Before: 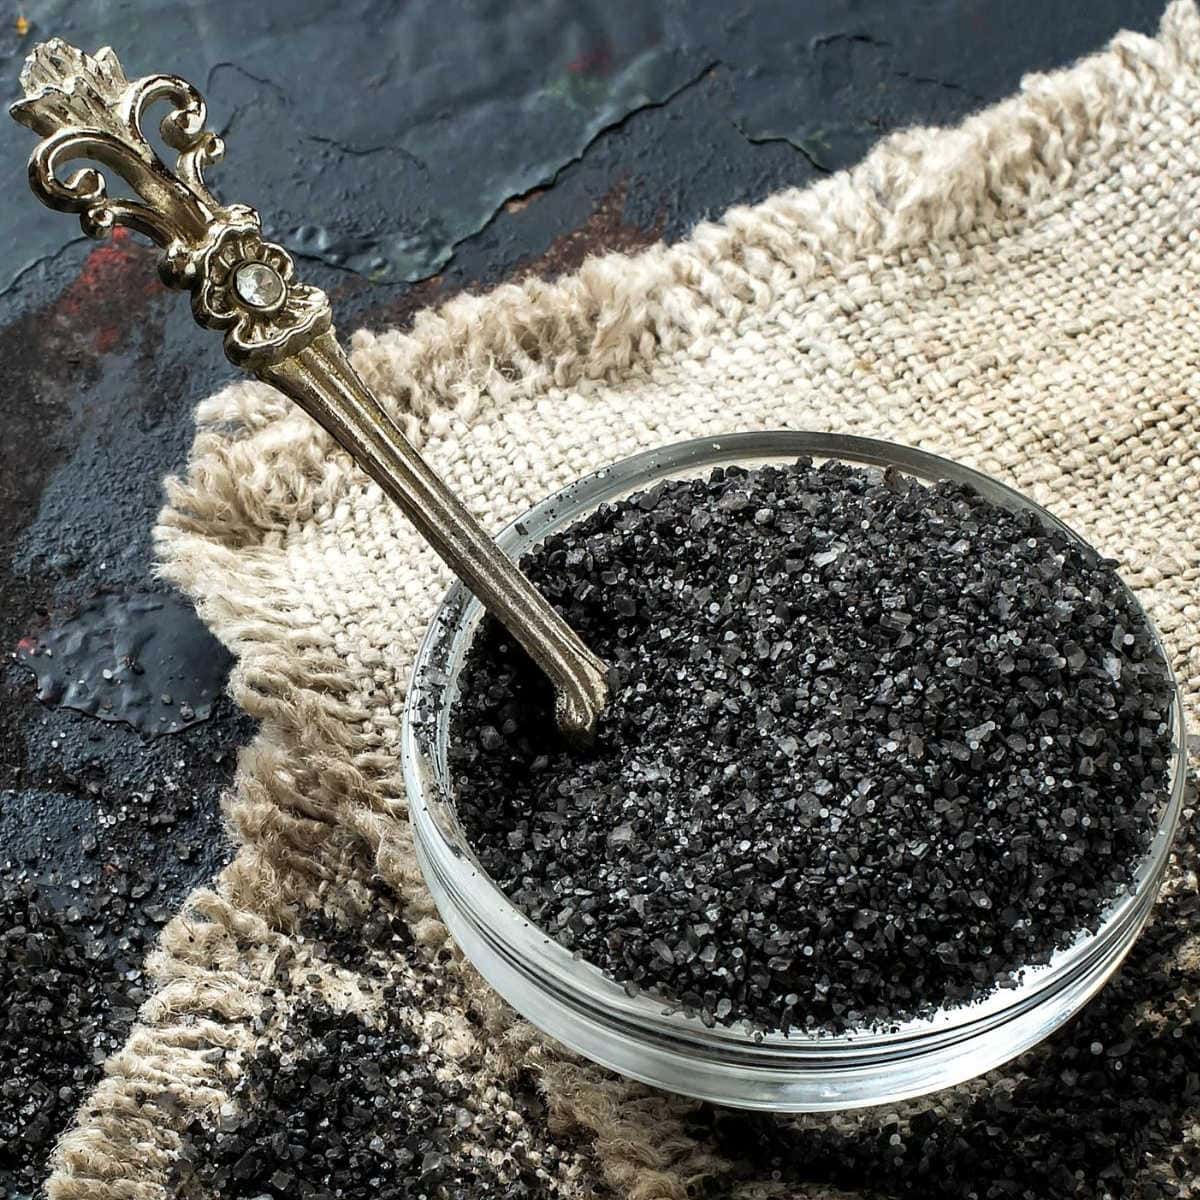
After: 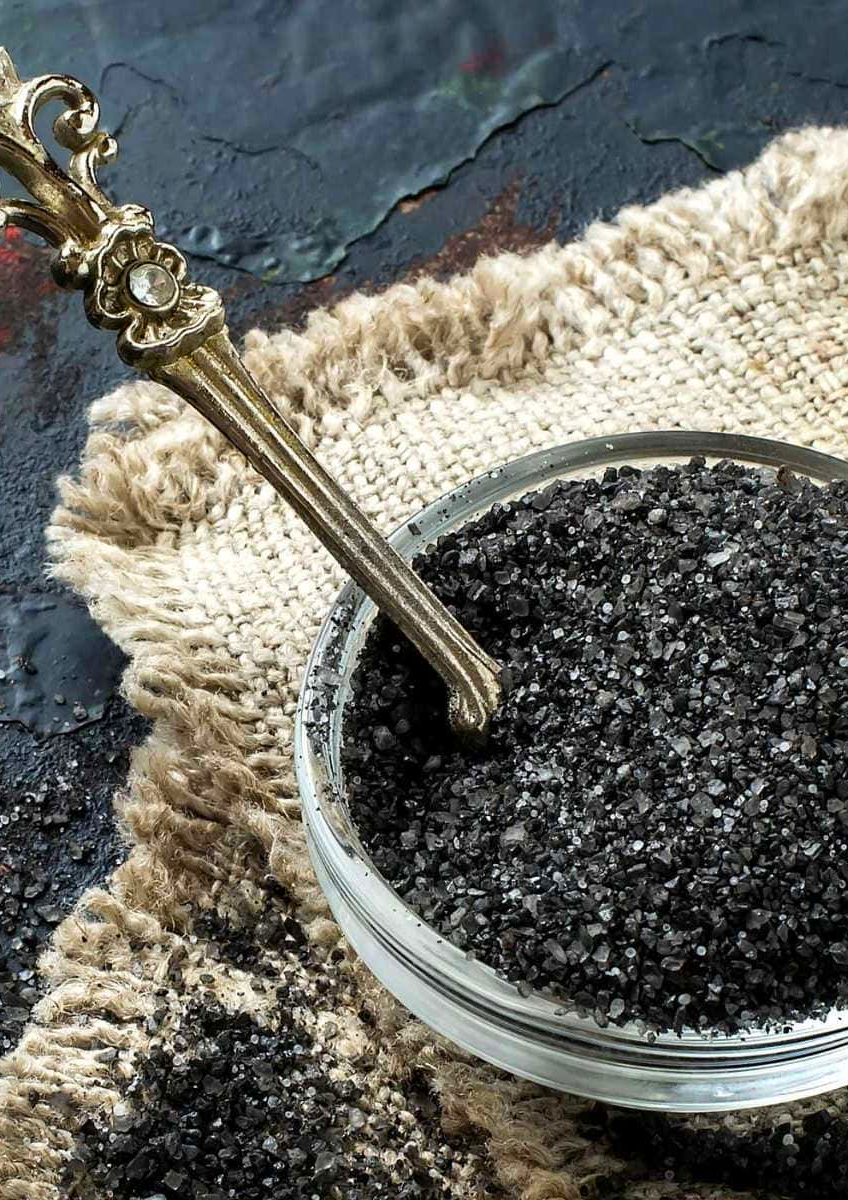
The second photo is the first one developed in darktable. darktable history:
crop and rotate: left 8.964%, right 20.322%
color correction: highlights b* -0.061, saturation 1.27
